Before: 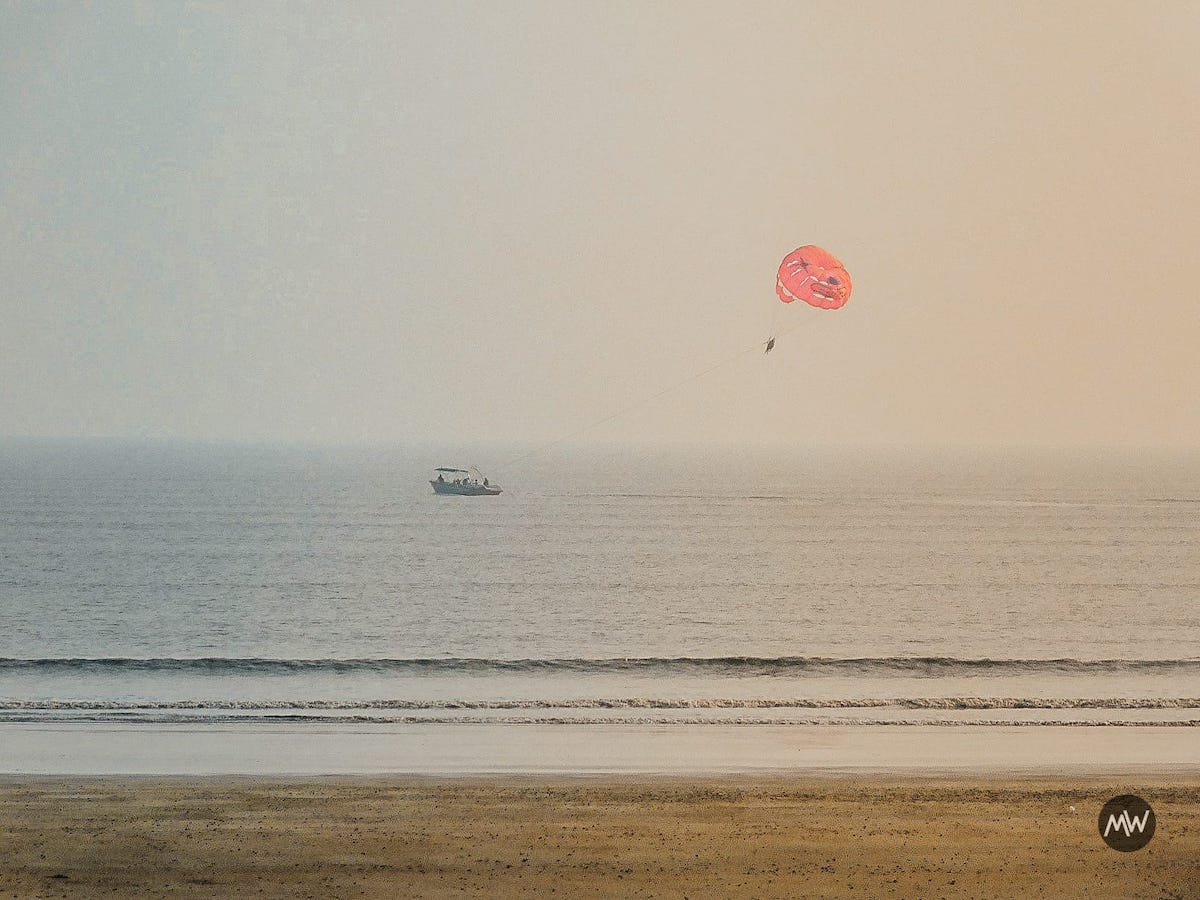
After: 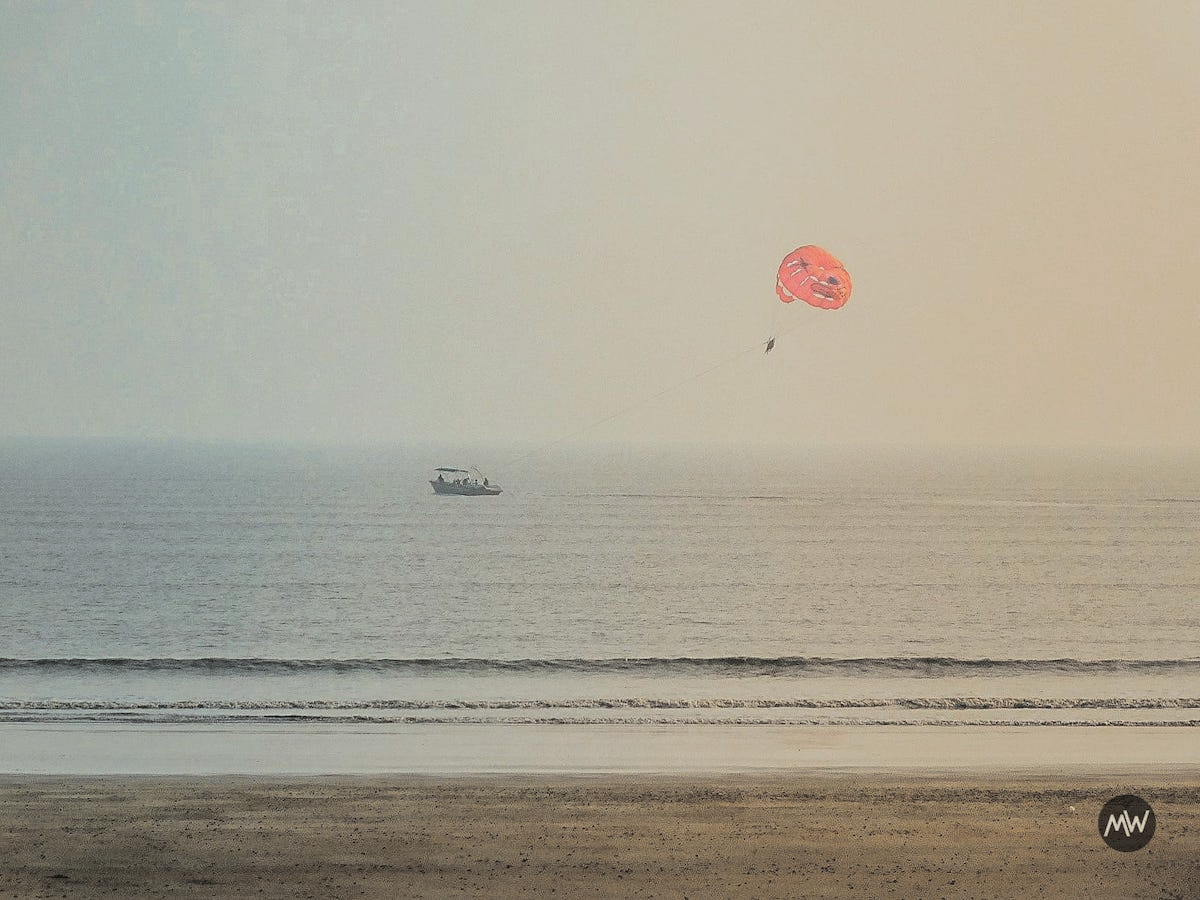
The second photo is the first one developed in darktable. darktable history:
color balance: lift [1.004, 1.002, 1.002, 0.998], gamma [1, 1.007, 1.002, 0.993], gain [1, 0.977, 1.013, 1.023], contrast -3.64%
split-toning: shadows › hue 43.2°, shadows › saturation 0, highlights › hue 50.4°, highlights › saturation 1
